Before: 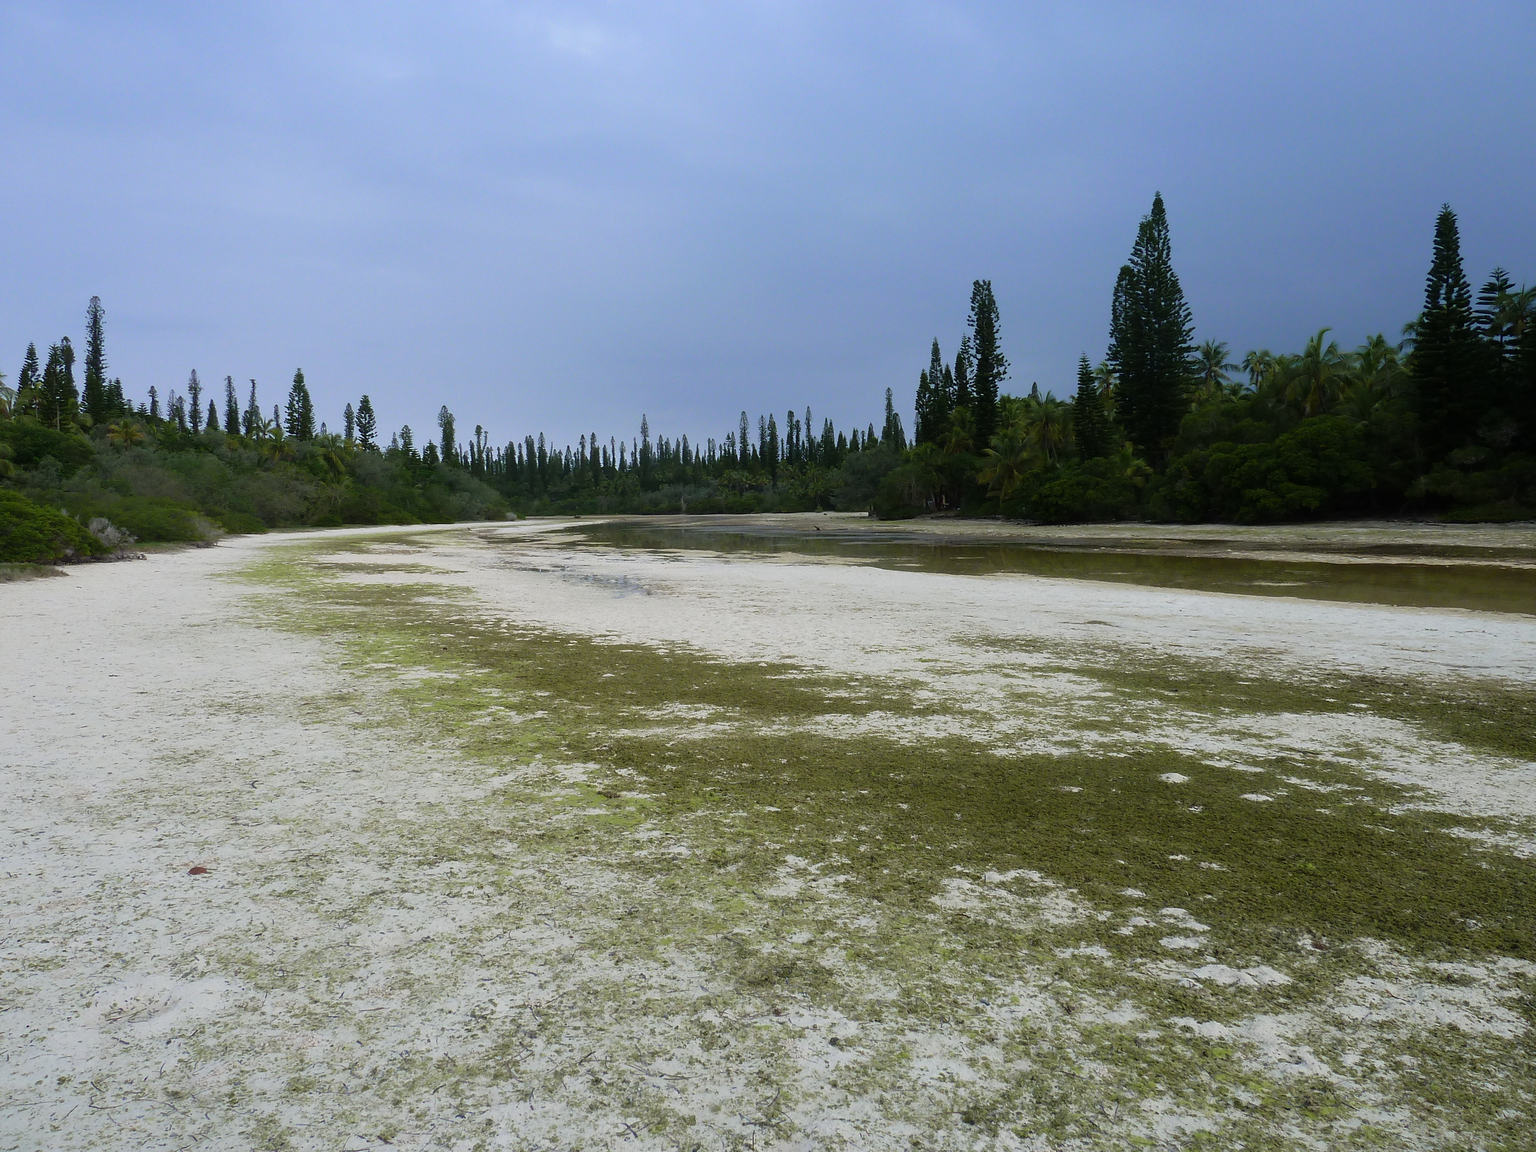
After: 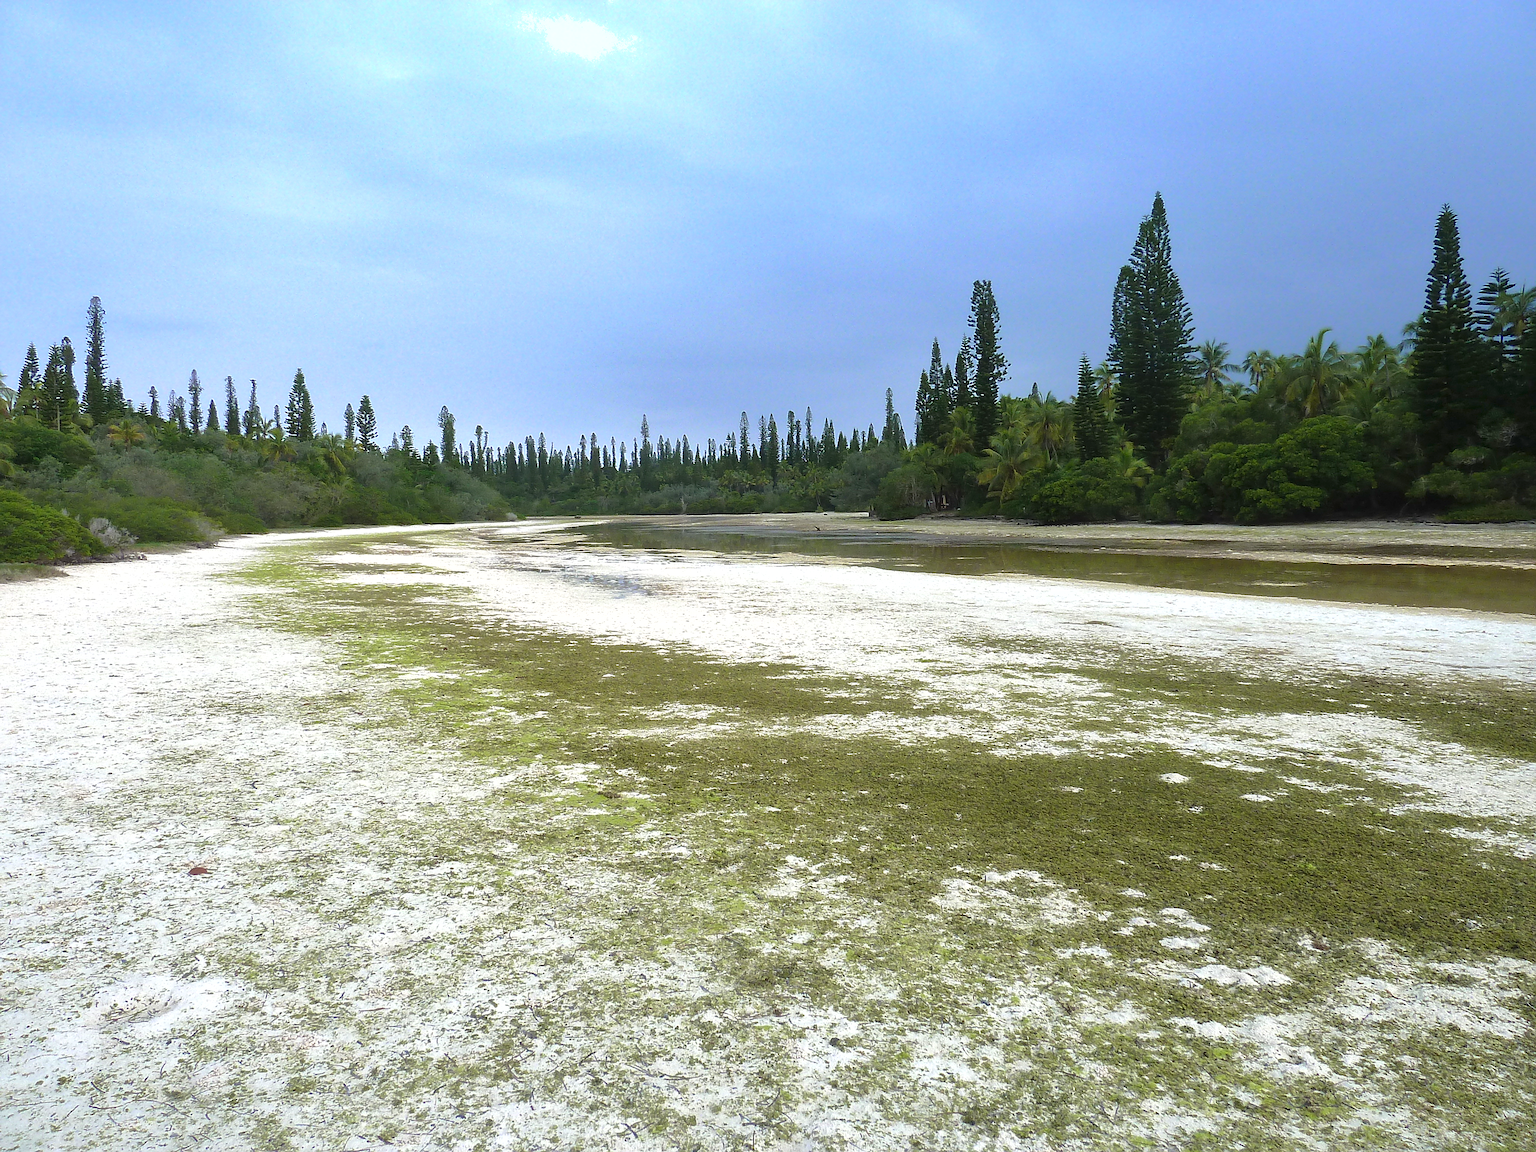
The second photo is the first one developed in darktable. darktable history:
sharpen: on, module defaults
shadows and highlights: on, module defaults
exposure: black level correction -0.001, exposure 0.907 EV, compensate exposure bias true, compensate highlight preservation false
